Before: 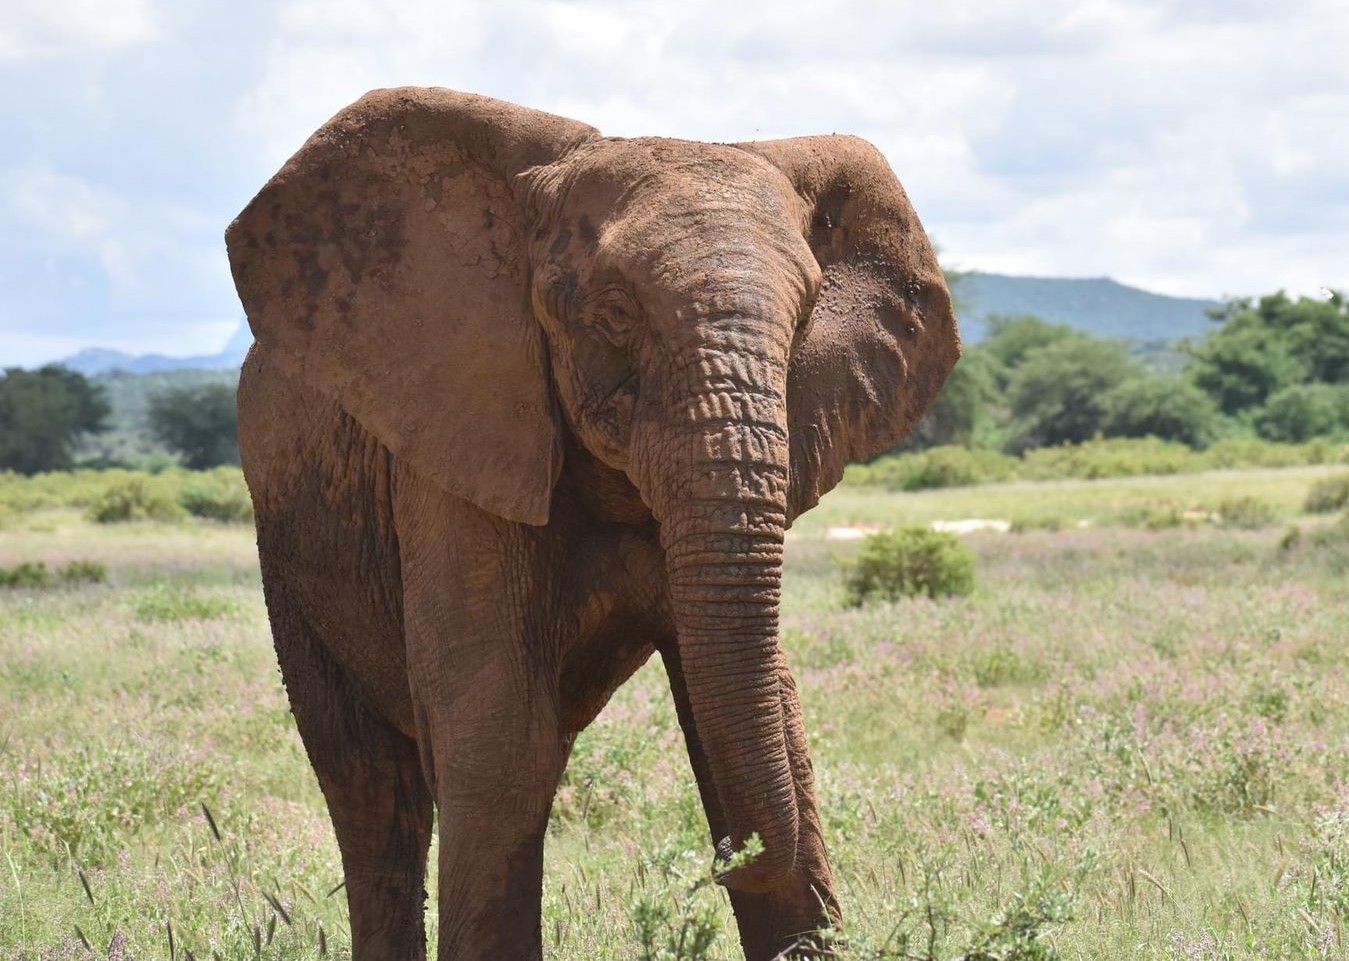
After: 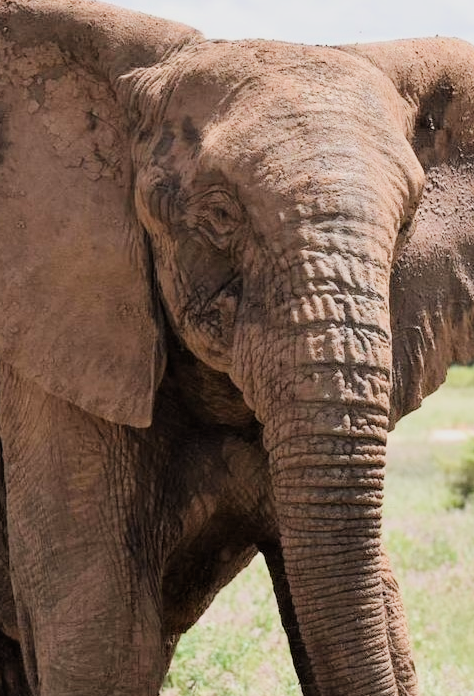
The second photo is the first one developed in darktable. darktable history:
exposure: black level correction 0, exposure 0.7 EV, compensate exposure bias true, compensate highlight preservation false
crop and rotate: left 29.476%, top 10.214%, right 35.32%, bottom 17.333%
filmic rgb: black relative exposure -4.14 EV, white relative exposure 5.1 EV, hardness 2.11, contrast 1.165
contrast brightness saturation: contrast 0.07
